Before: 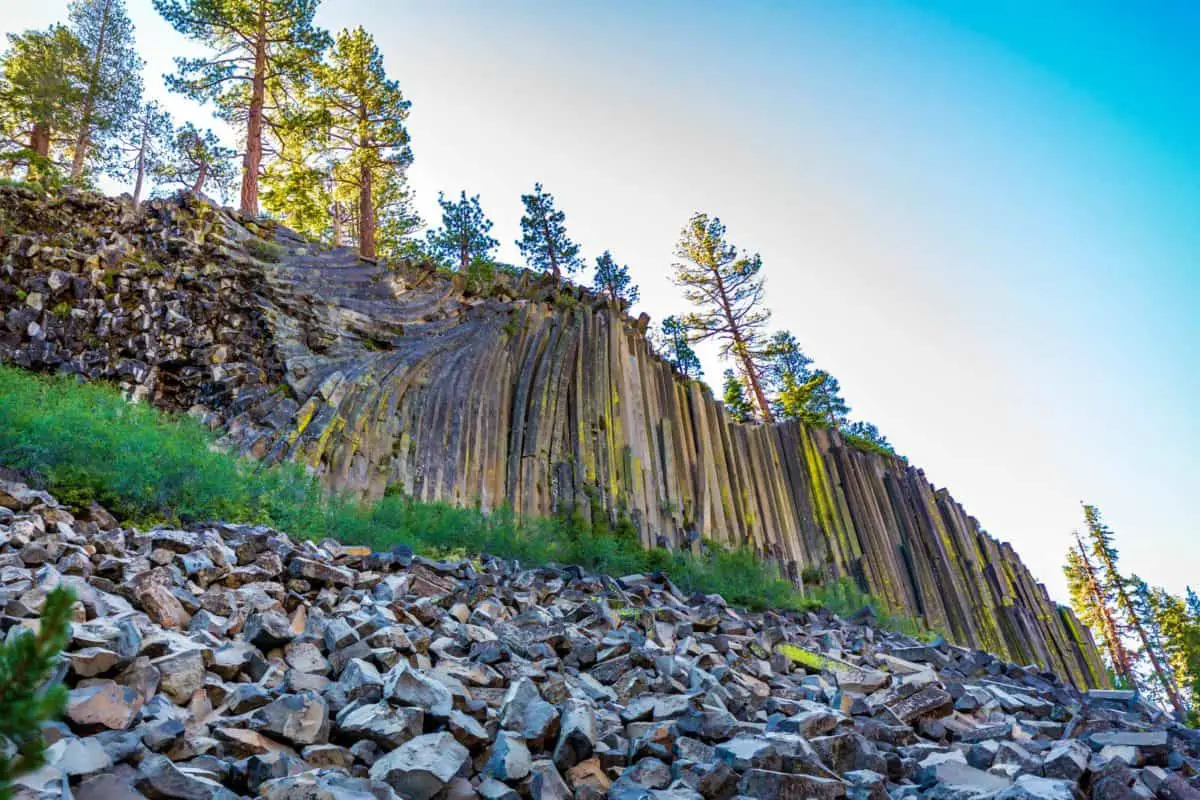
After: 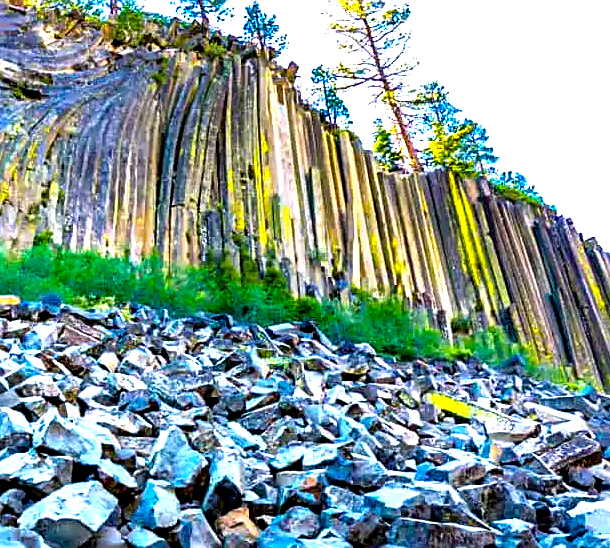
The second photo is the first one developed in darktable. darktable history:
sharpen: on, module defaults
exposure: black level correction 0.01, exposure 1 EV, compensate highlight preservation false
crop and rotate: left 29.265%, top 31.484%, right 19.833%
color balance rgb: power › luminance -7.654%, power › chroma 1.105%, power › hue 216.13°, linear chroma grading › global chroma 22.932%, perceptual saturation grading › global saturation 0.922%, perceptual brilliance grading › global brilliance 12.005%, global vibrance 30.543%, contrast 9.372%
